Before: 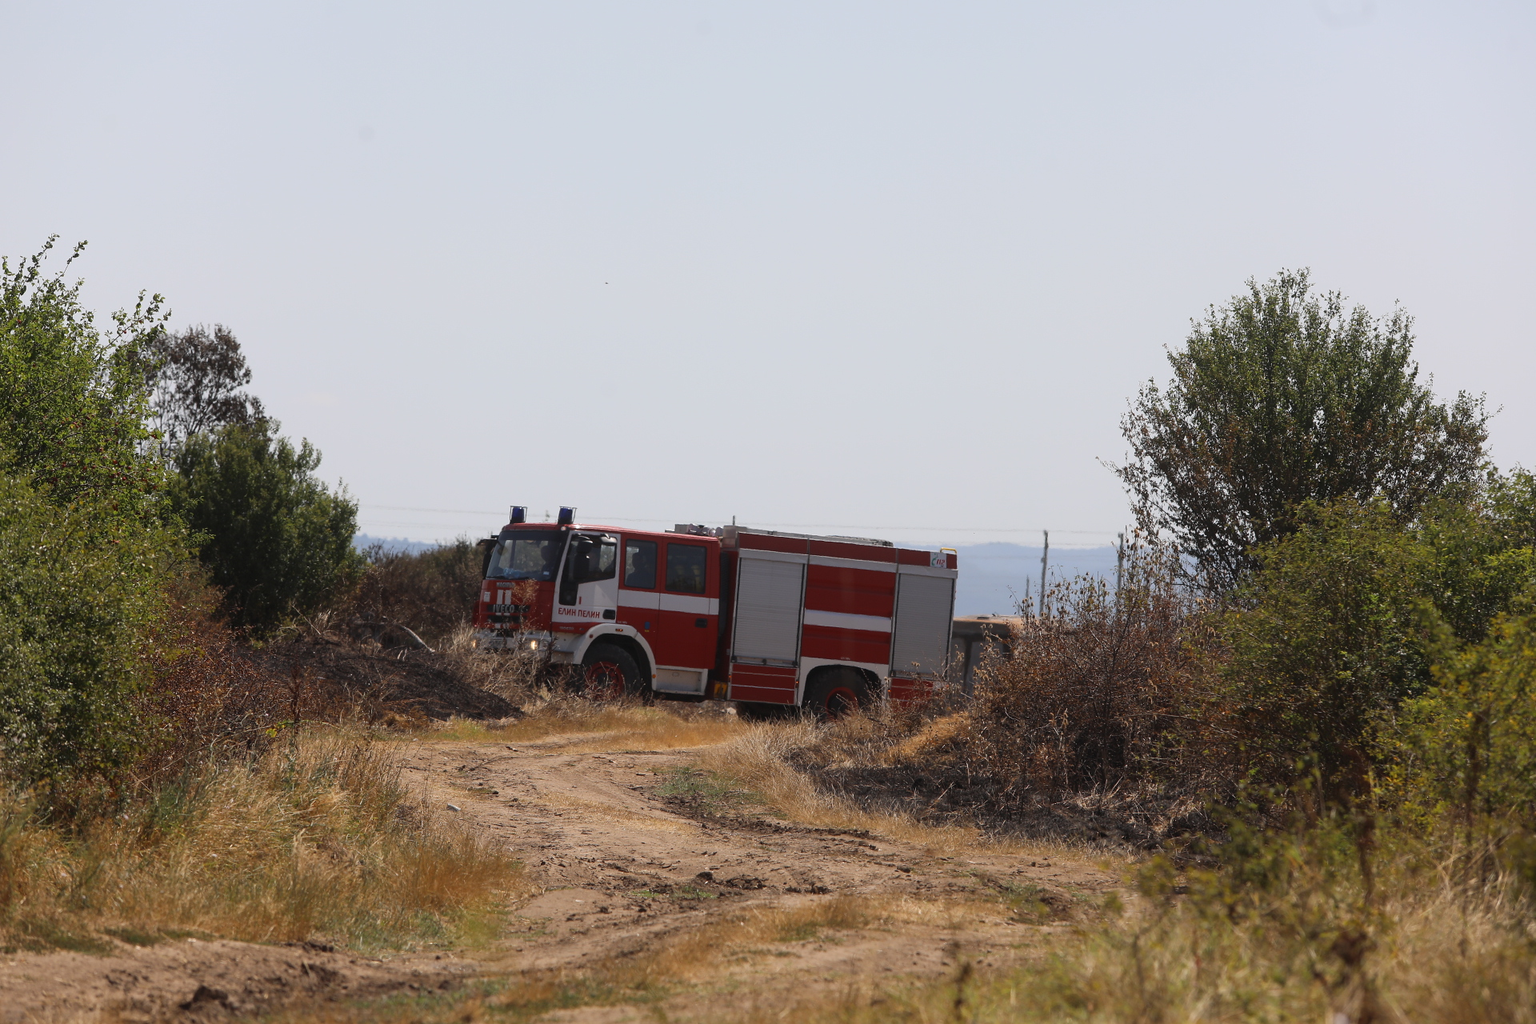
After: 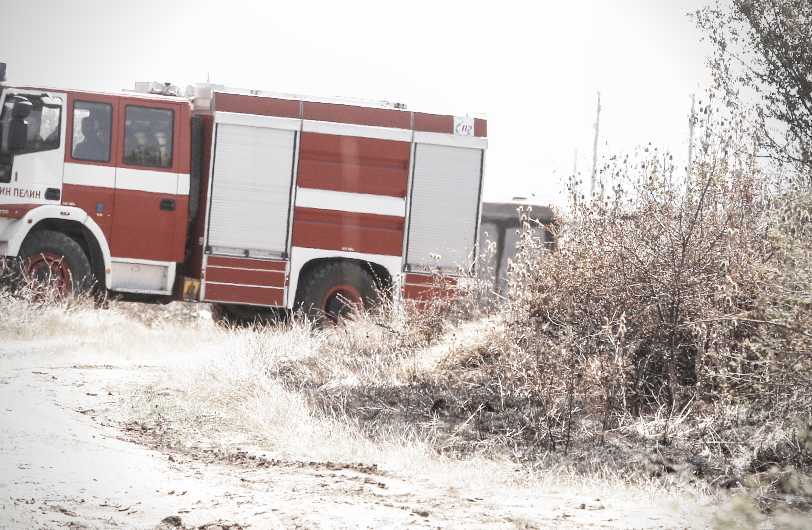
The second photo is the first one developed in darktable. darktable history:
exposure: exposure 2.01 EV, compensate exposure bias true, compensate highlight preservation false
filmic rgb: black relative exposure -5.04 EV, white relative exposure 3.95 EV, hardness 2.88, contrast 1.297, highlights saturation mix -29.42%, preserve chrominance no, color science v4 (2020), type of noise poissonian
crop: left 36.971%, top 44.845%, right 20.695%, bottom 13.732%
local contrast: detail 110%
vignetting: on, module defaults
